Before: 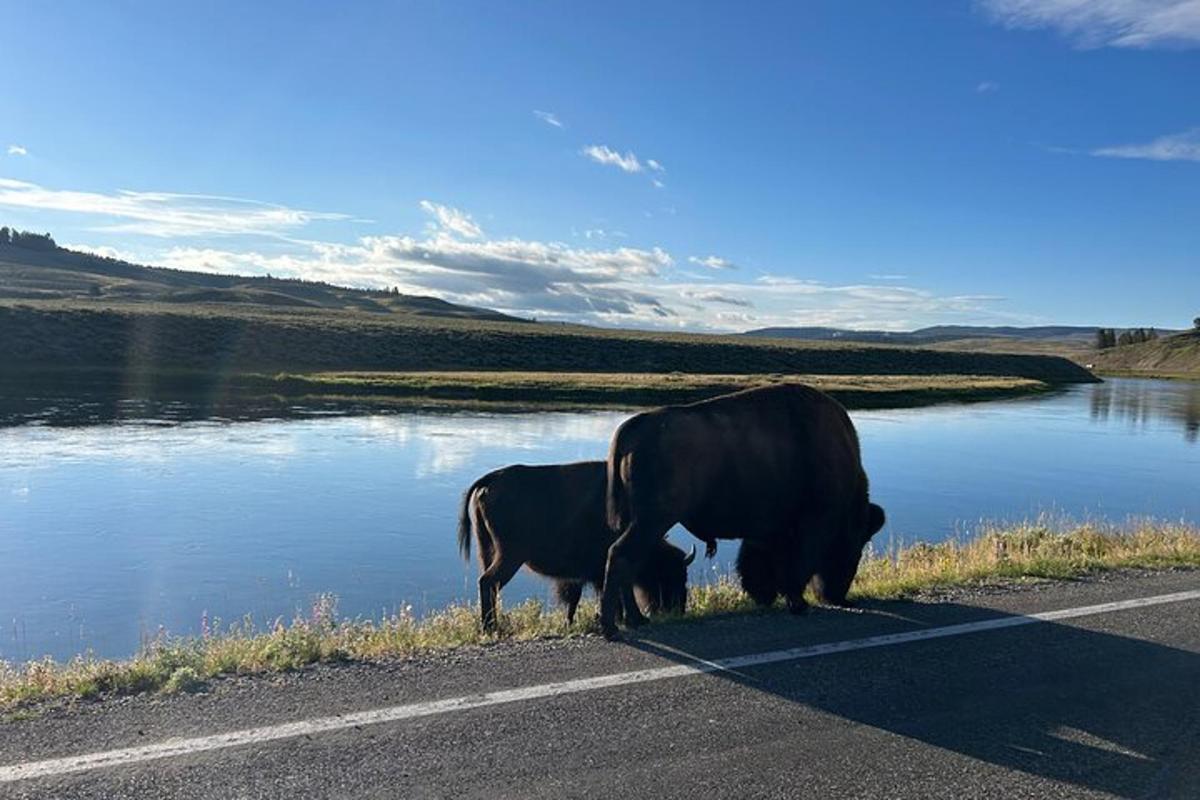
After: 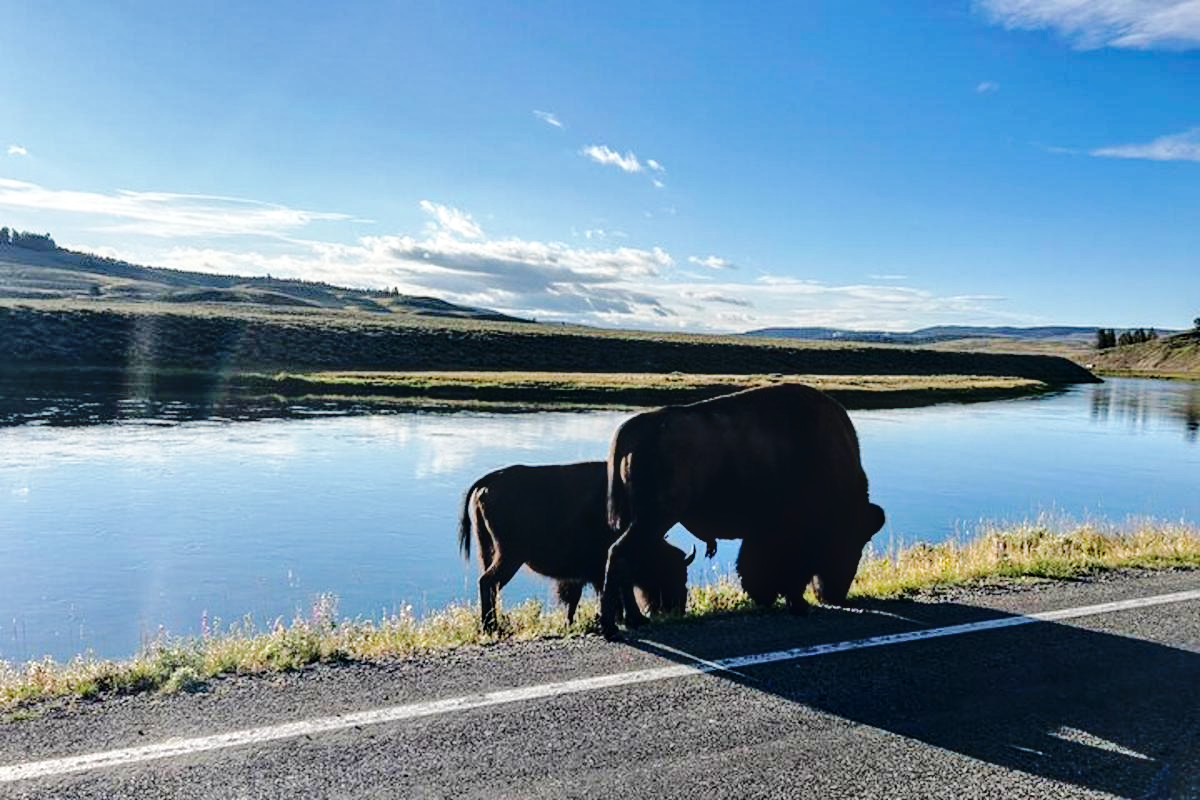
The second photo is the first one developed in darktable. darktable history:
local contrast: detail 130%
base curve: curves: ch0 [(0, 0) (0.036, 0.025) (0.121, 0.166) (0.206, 0.329) (0.605, 0.79) (1, 1)], preserve colors none
shadows and highlights: soften with gaussian
tone curve: curves: ch0 [(0, 0) (0.003, 0.021) (0.011, 0.021) (0.025, 0.021) (0.044, 0.033) (0.069, 0.053) (0.1, 0.08) (0.136, 0.114) (0.177, 0.171) (0.224, 0.246) (0.277, 0.332) (0.335, 0.424) (0.399, 0.496) (0.468, 0.561) (0.543, 0.627) (0.623, 0.685) (0.709, 0.741) (0.801, 0.813) (0.898, 0.902) (1, 1)], color space Lab, independent channels, preserve colors none
